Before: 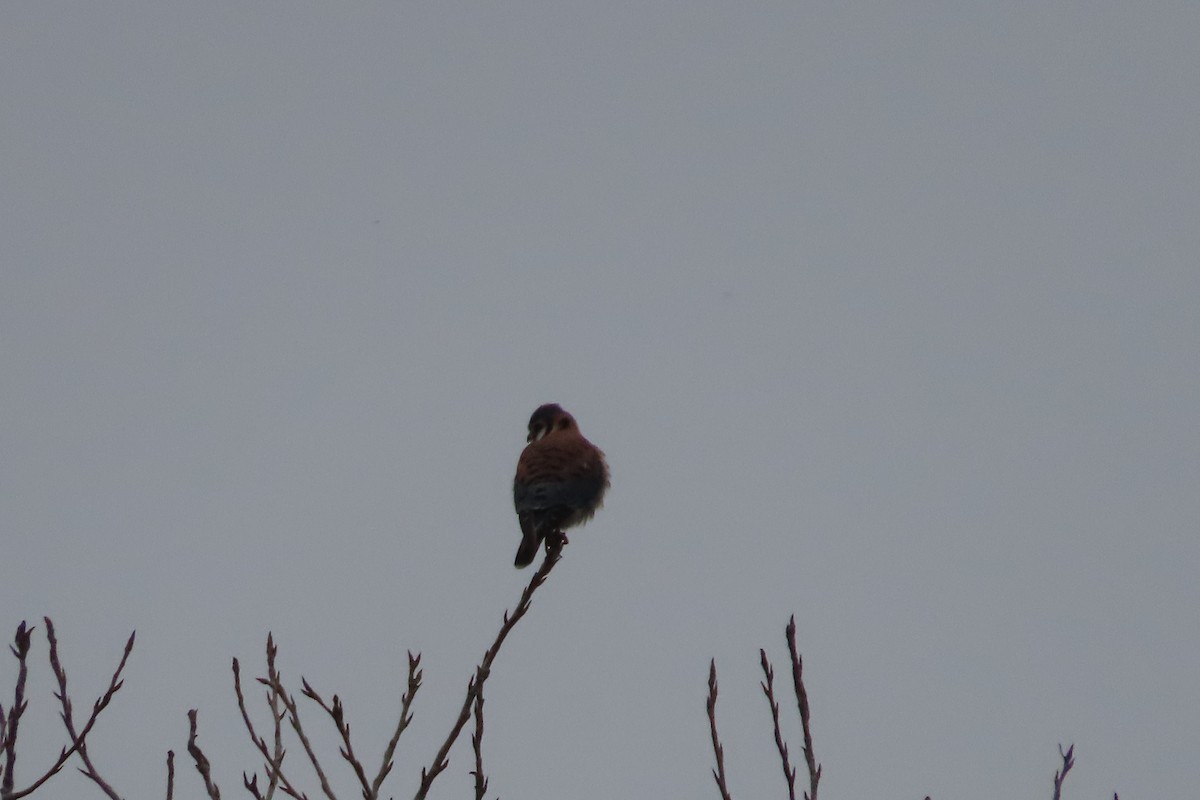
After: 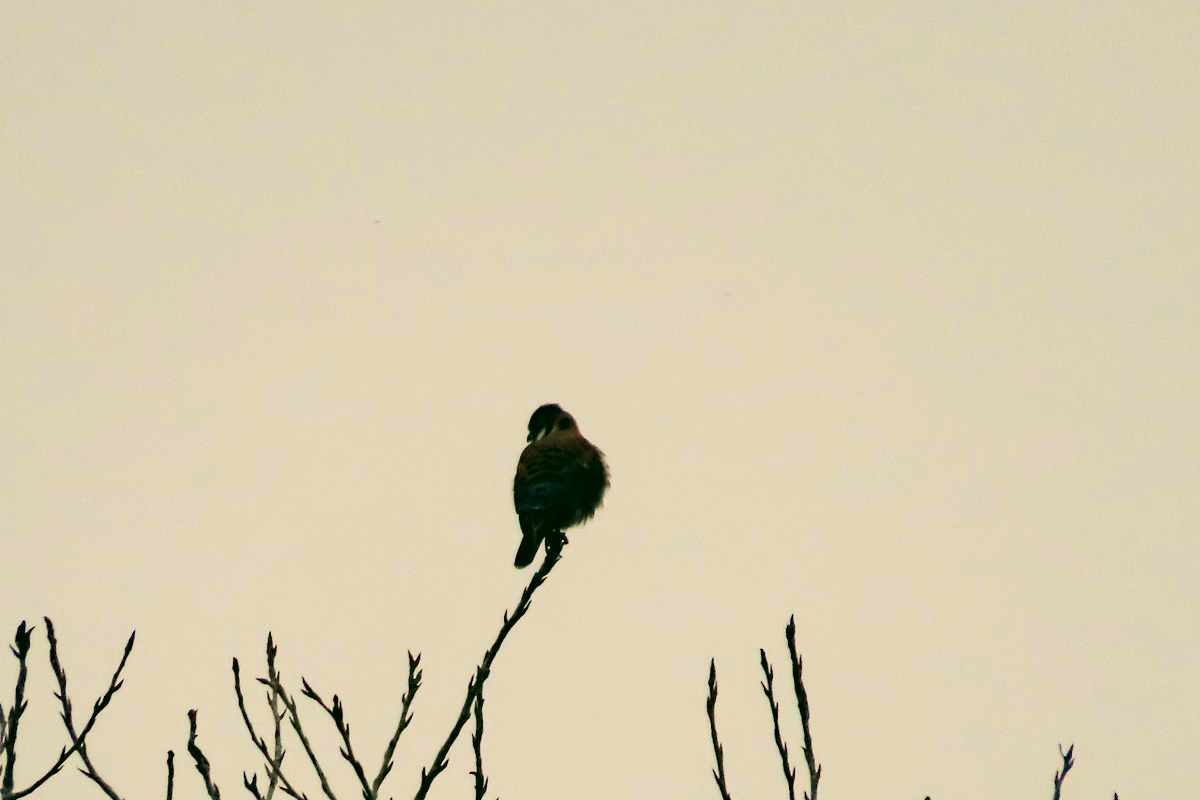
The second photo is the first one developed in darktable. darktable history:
sharpen: radius 2.899, amount 0.874, threshold 47.482
base curve: curves: ch0 [(0, 0) (0.007, 0.004) (0.027, 0.03) (0.046, 0.07) (0.207, 0.54) (0.442, 0.872) (0.673, 0.972) (1, 1)]
haze removal: adaptive false
color correction: highlights a* 4.83, highlights b* 24.92, shadows a* -16.15, shadows b* 3.71
